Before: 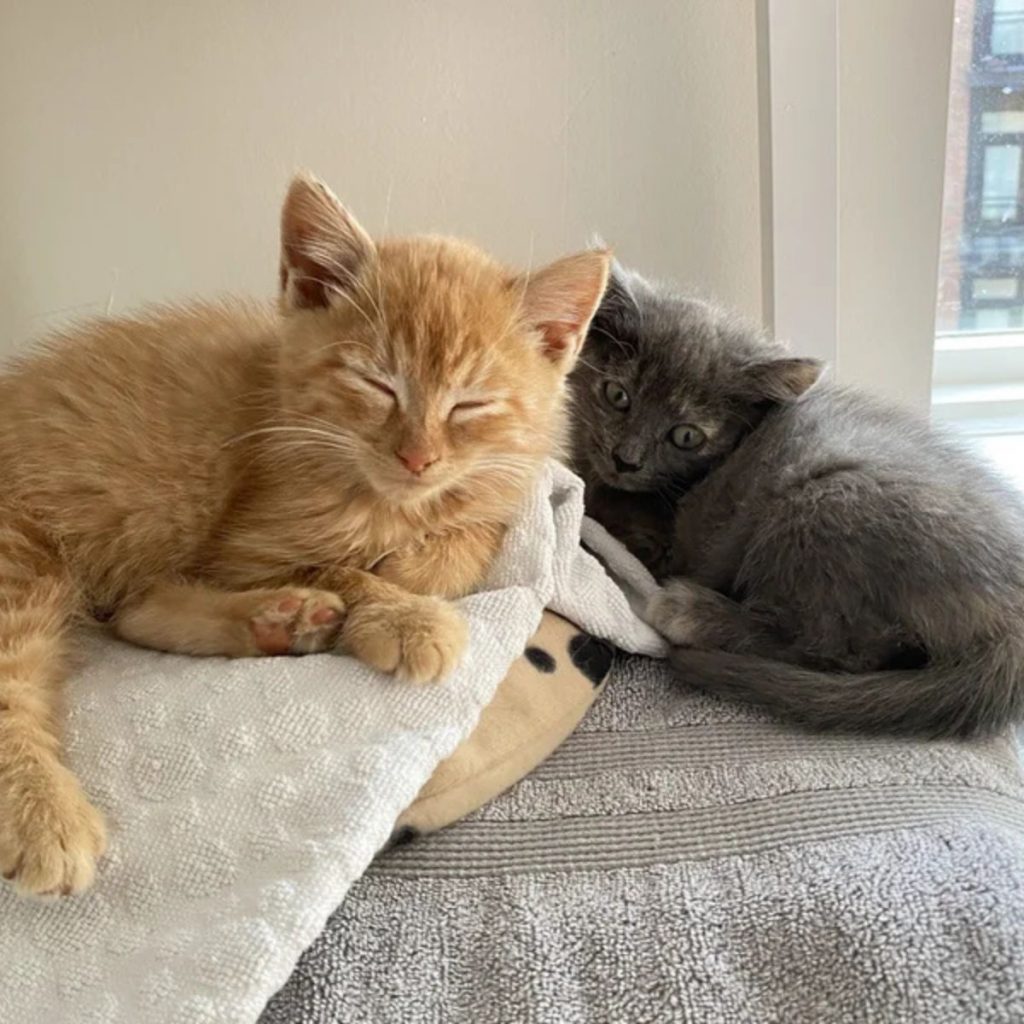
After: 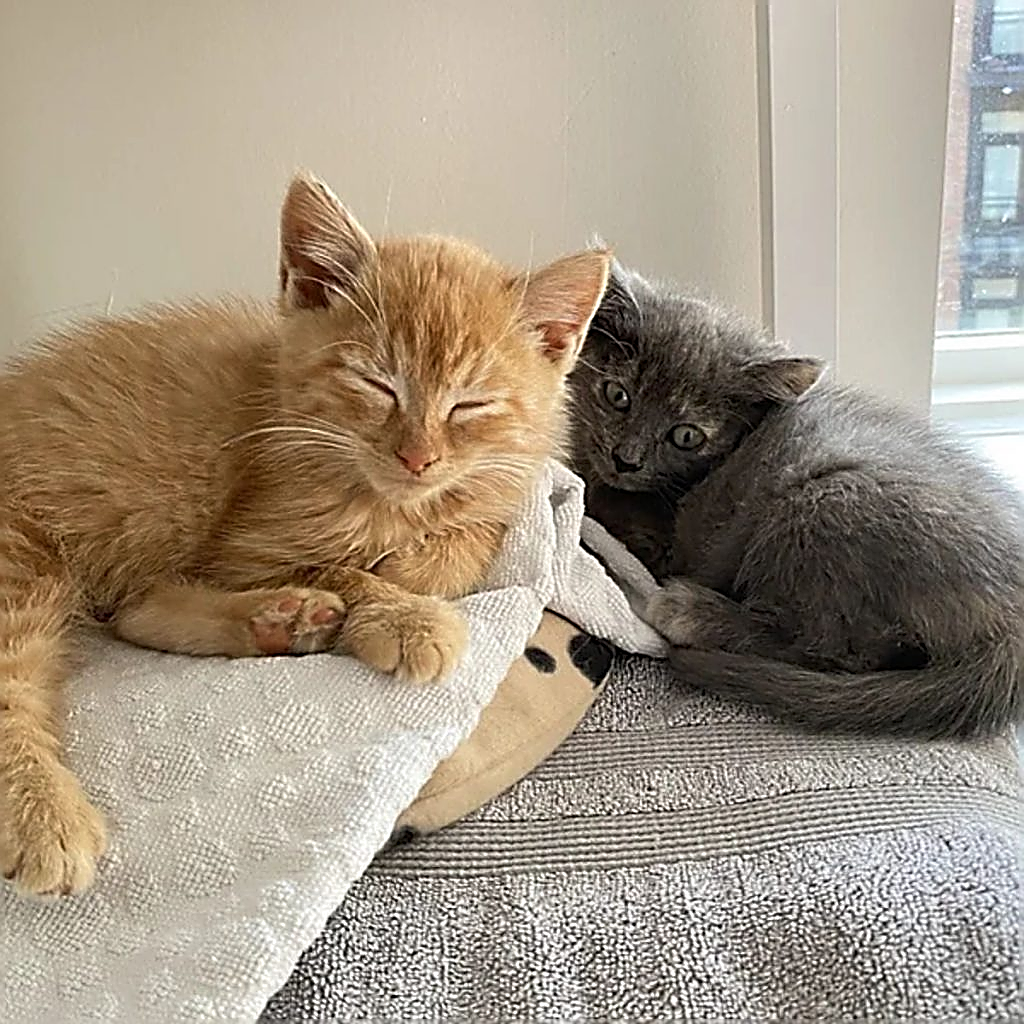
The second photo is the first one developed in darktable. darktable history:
sharpen: amount 1.988
